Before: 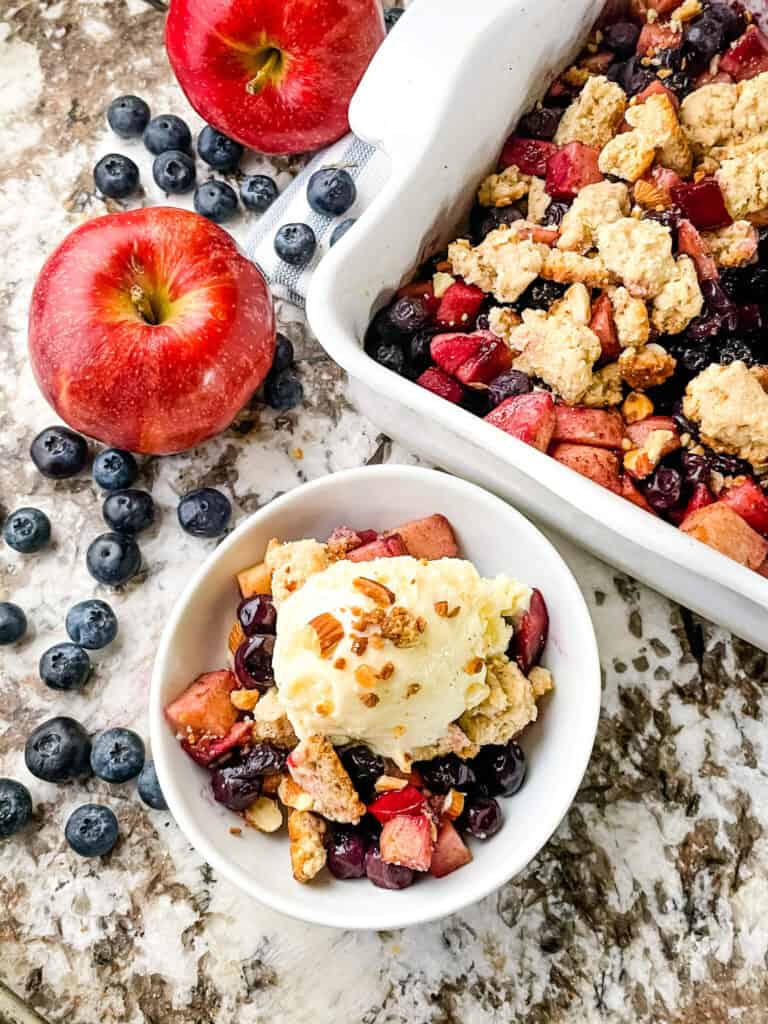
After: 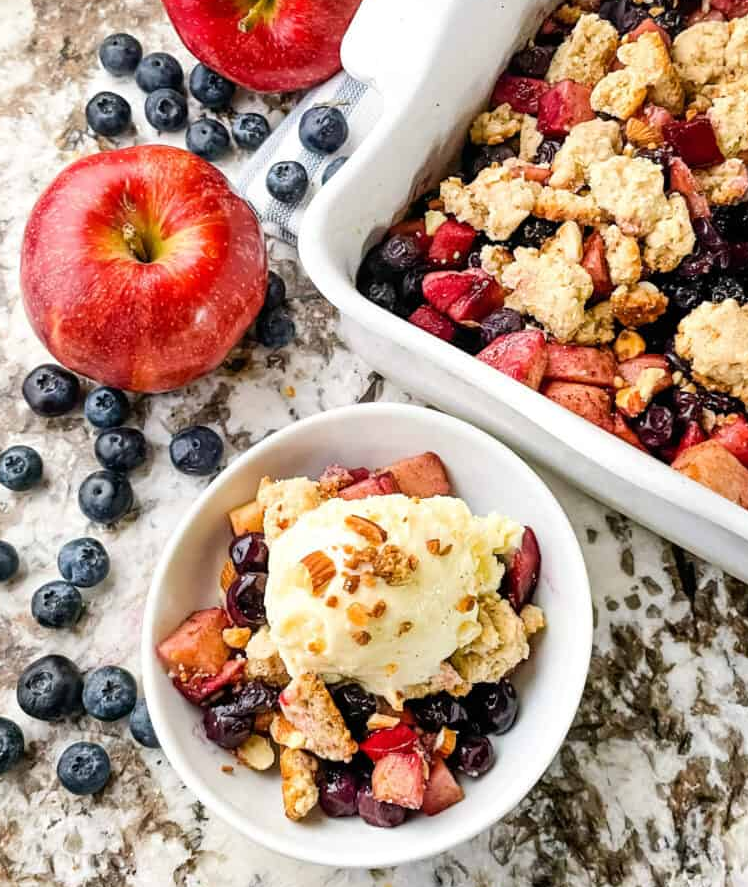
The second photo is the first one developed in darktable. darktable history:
crop: left 1.087%, top 6.15%, right 1.457%, bottom 7.157%
